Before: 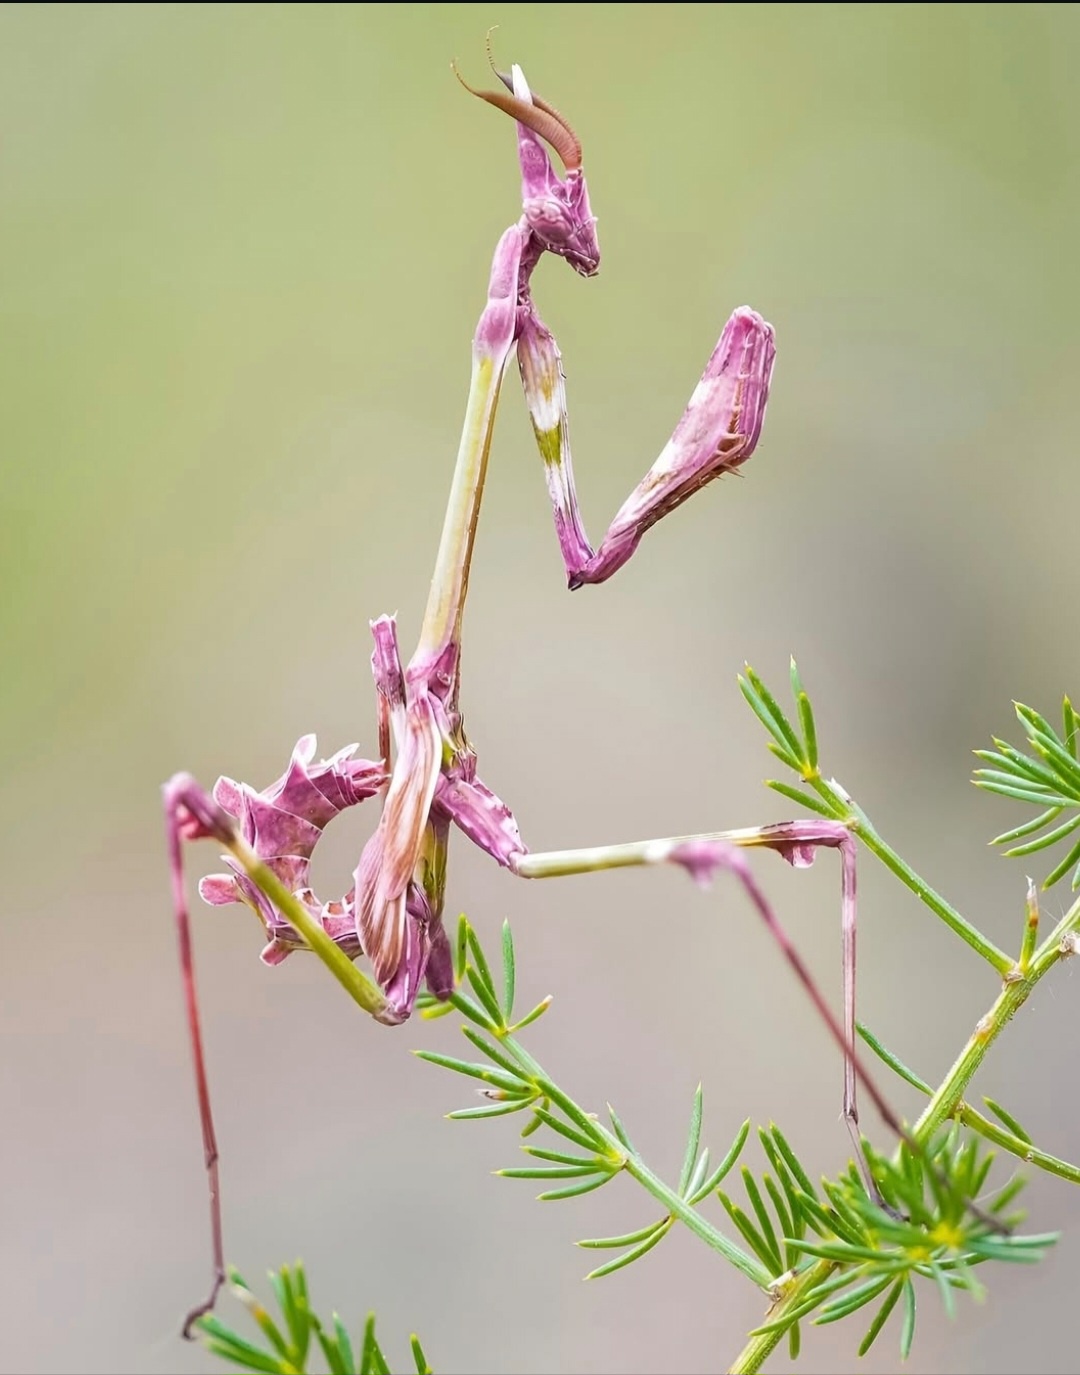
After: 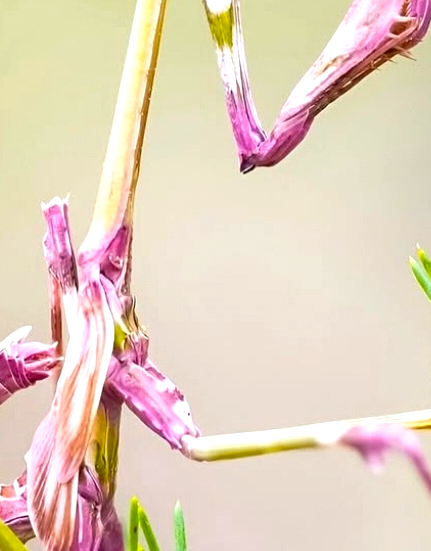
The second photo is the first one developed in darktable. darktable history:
color balance rgb: perceptual saturation grading › global saturation 19.813%, perceptual brilliance grading › global brilliance 9.397%
crop: left 30.391%, top 30.392%, right 29.683%, bottom 29.525%
exposure: exposure 0.15 EV, compensate highlight preservation false
